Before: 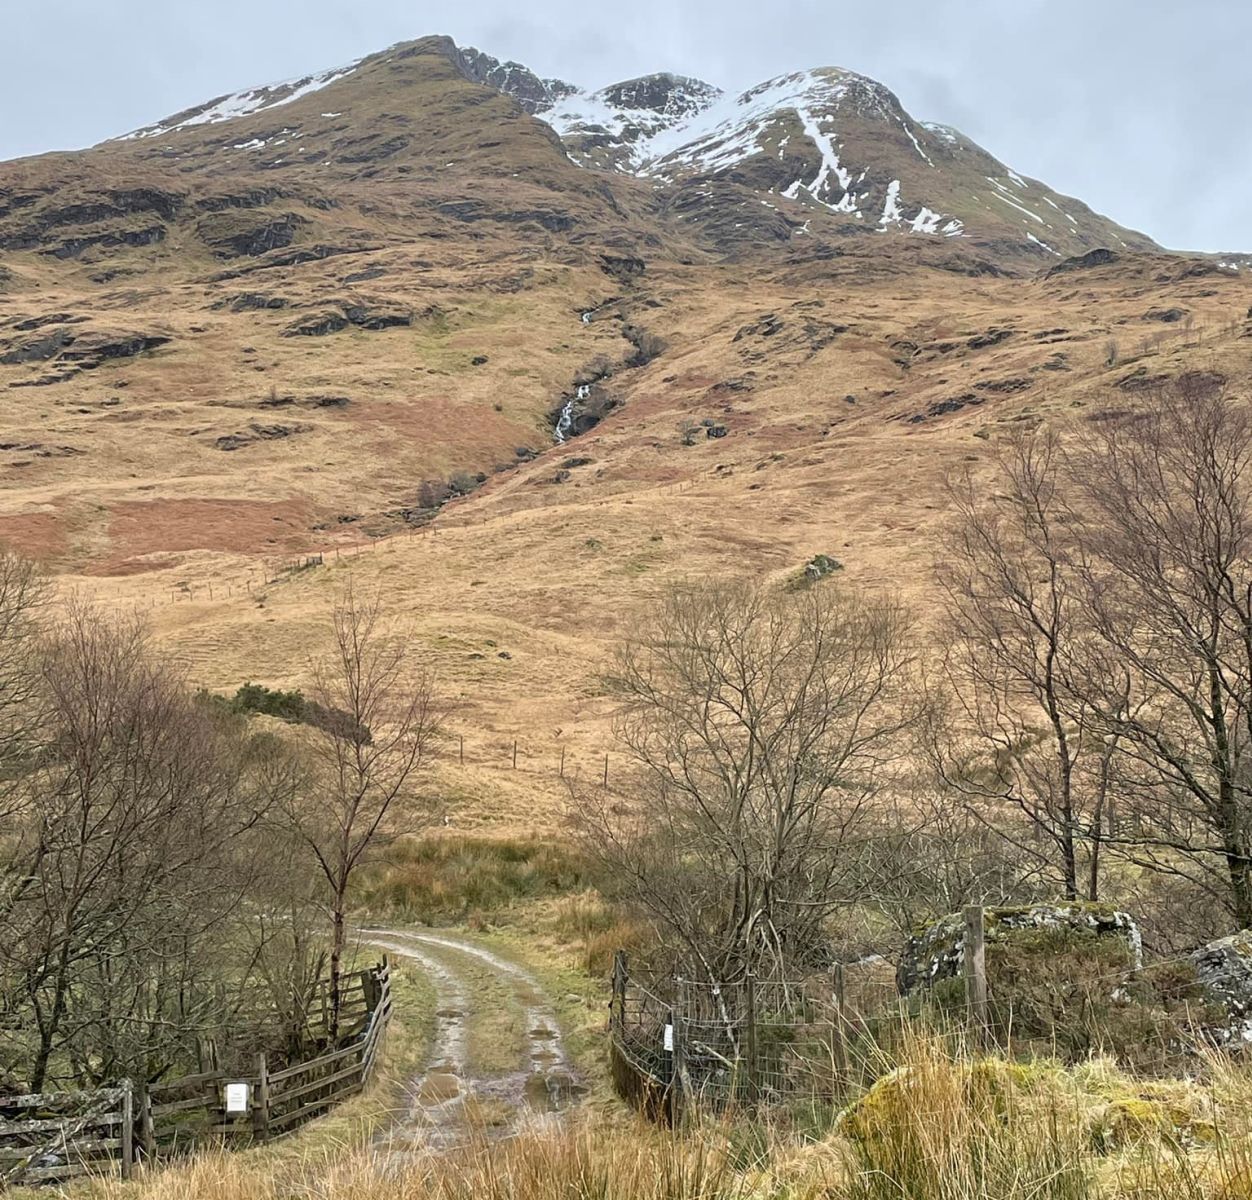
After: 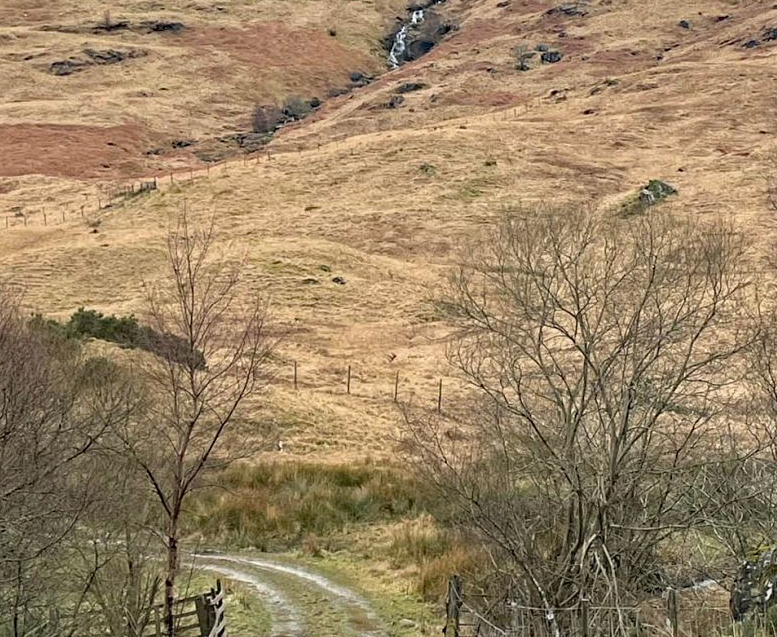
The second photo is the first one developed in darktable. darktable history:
crop: left 13.312%, top 31.28%, right 24.627%, bottom 15.582%
local contrast: mode bilateral grid, contrast 15, coarseness 36, detail 105%, midtone range 0.2
haze removal: strength 0.29, distance 0.25, compatibility mode true, adaptive false
